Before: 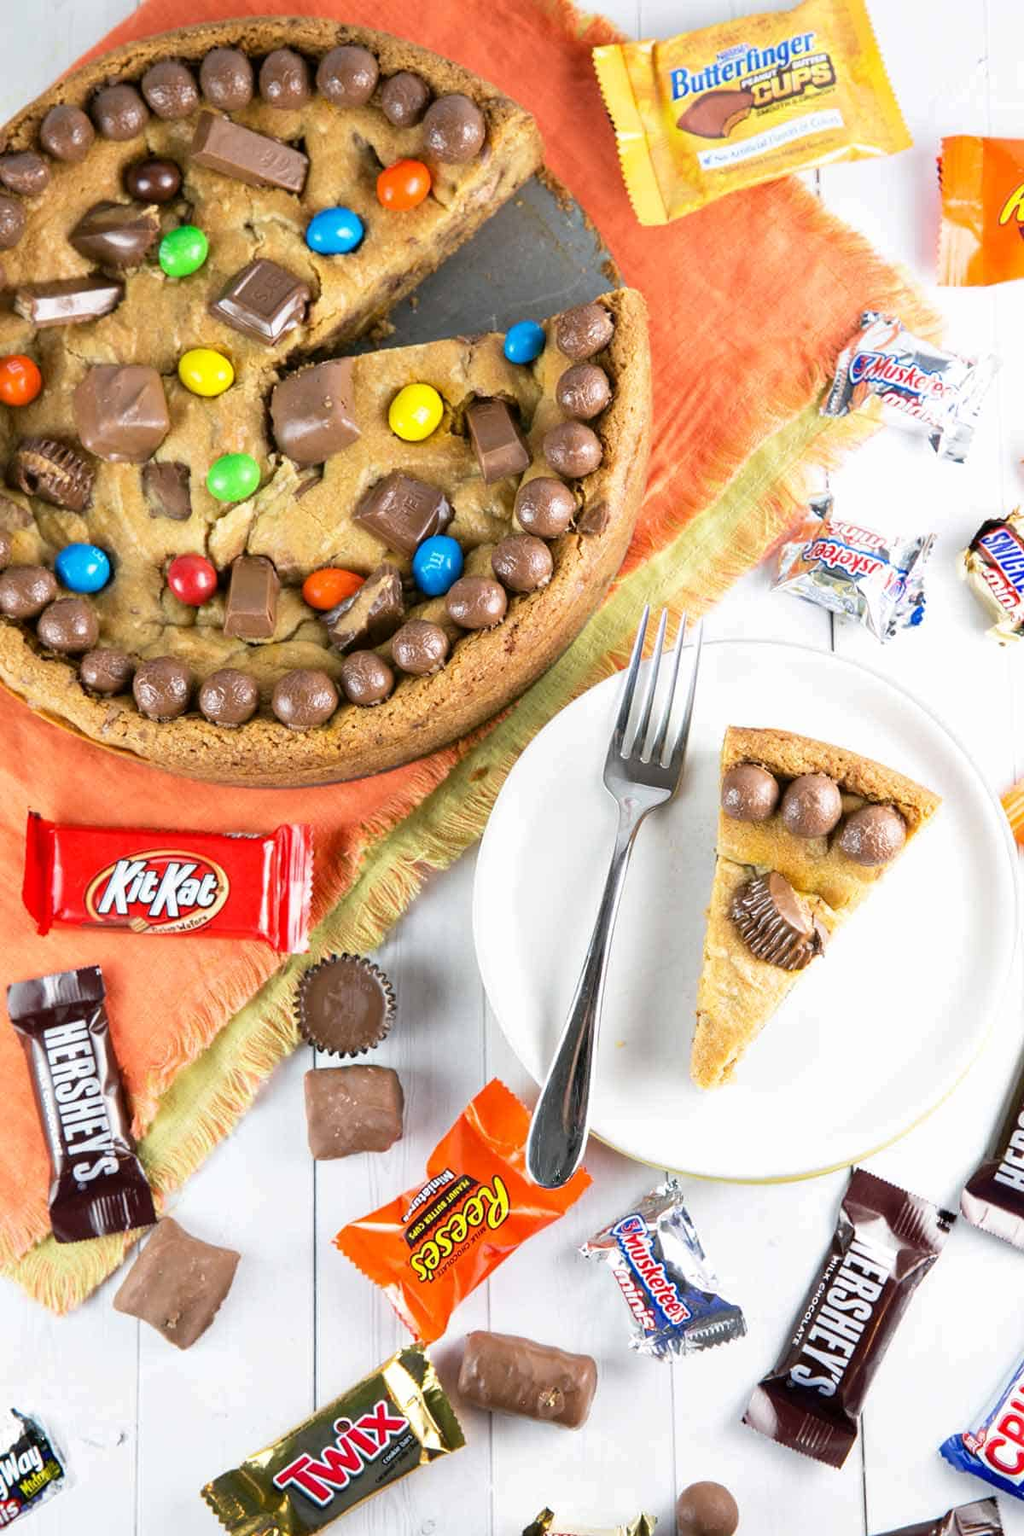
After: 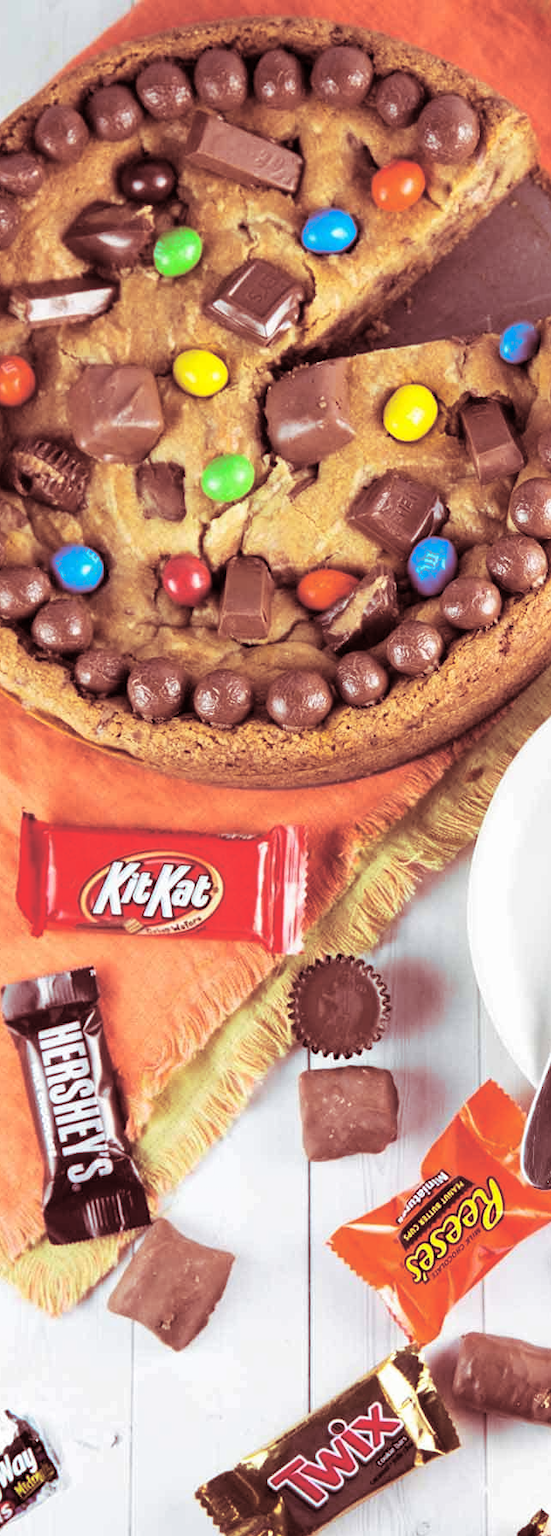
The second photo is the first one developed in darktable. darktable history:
crop: left 0.587%, right 45.588%, bottom 0.086%
split-toning: highlights › saturation 0, balance -61.83
